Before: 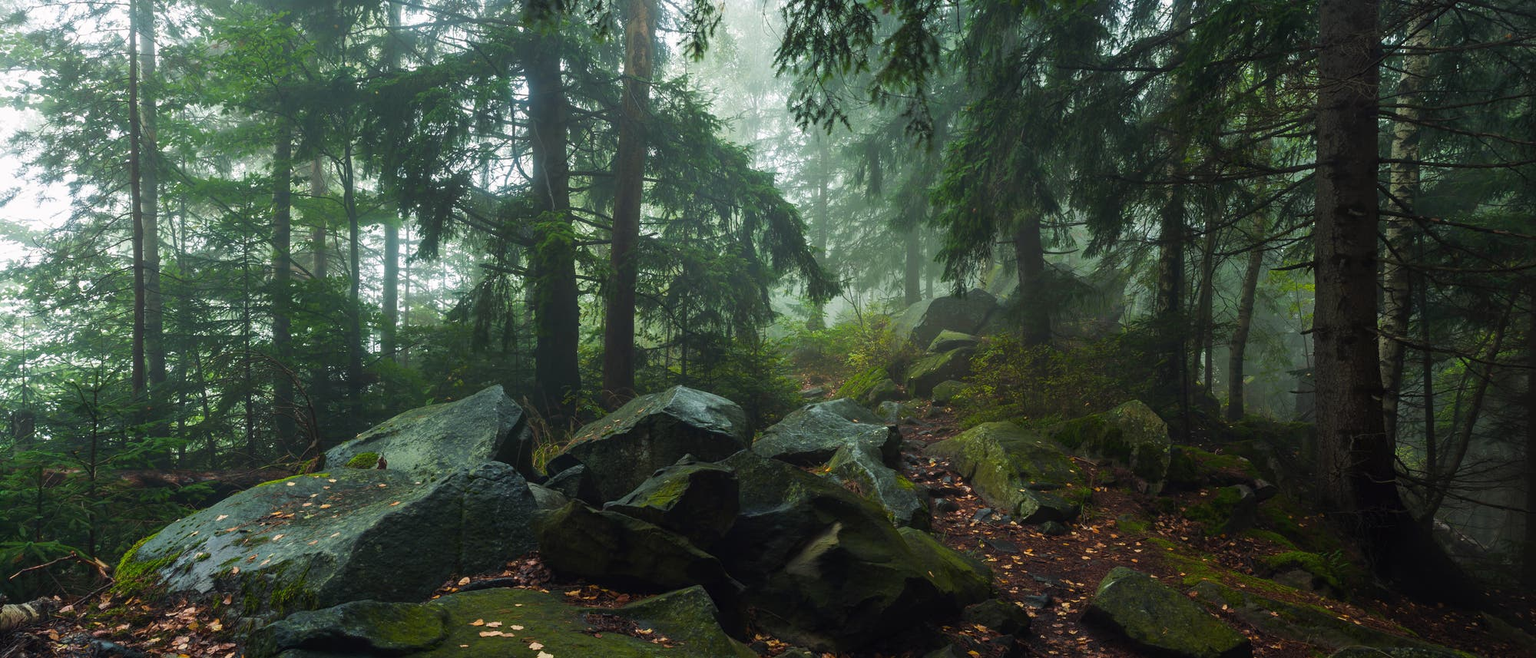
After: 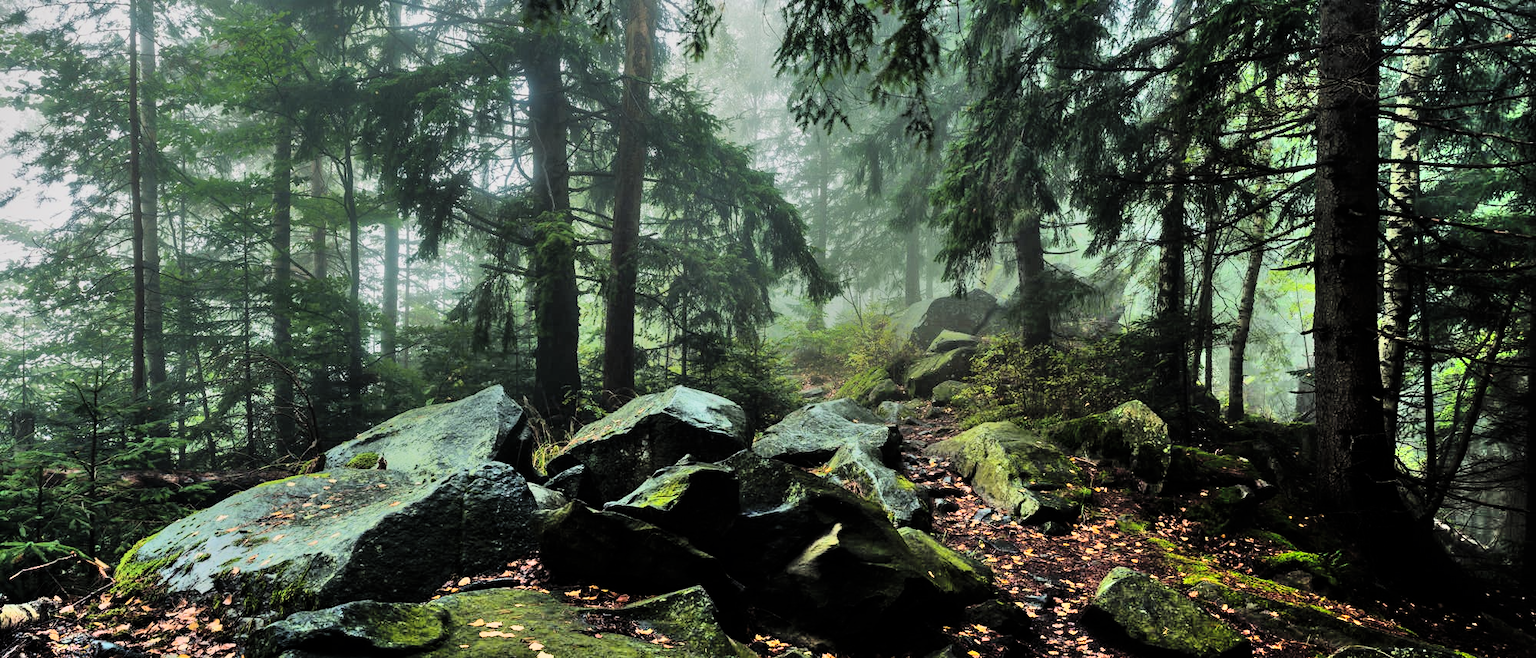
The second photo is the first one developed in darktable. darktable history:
exposure: exposure -0.144 EV, compensate exposure bias true, compensate highlight preservation false
shadows and highlights: shadows 74.86, highlights -60.76, soften with gaussian
contrast brightness saturation: saturation -0.068
filmic rgb: black relative exposure -11.82 EV, white relative exposure 5.46 EV, hardness 4.5, latitude 50.13%, contrast 1.14, add noise in highlights 0.001, preserve chrominance max RGB, color science v3 (2019), use custom middle-gray values true, contrast in highlights soft
